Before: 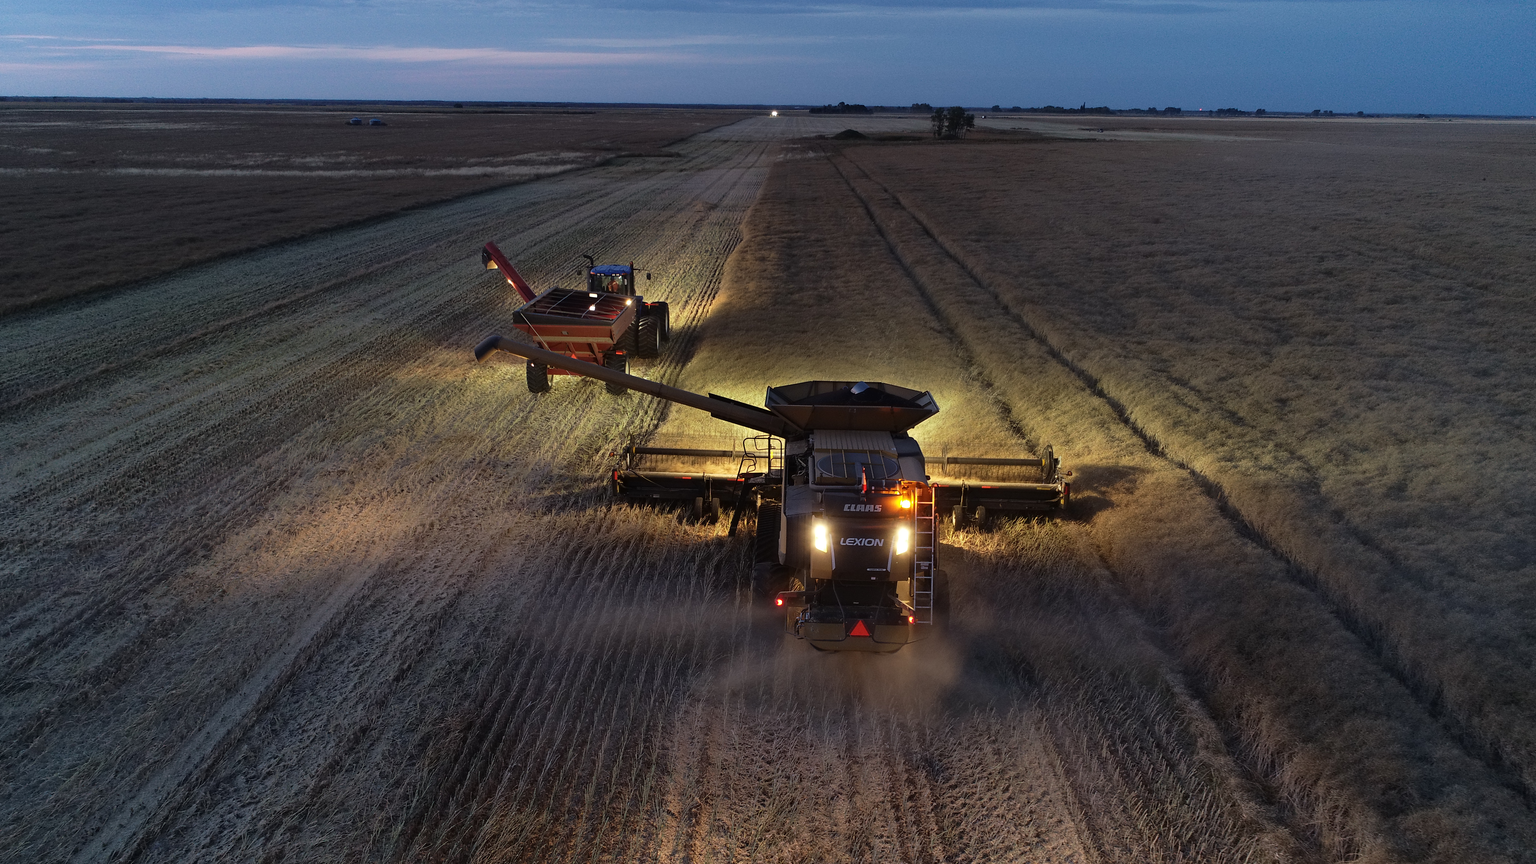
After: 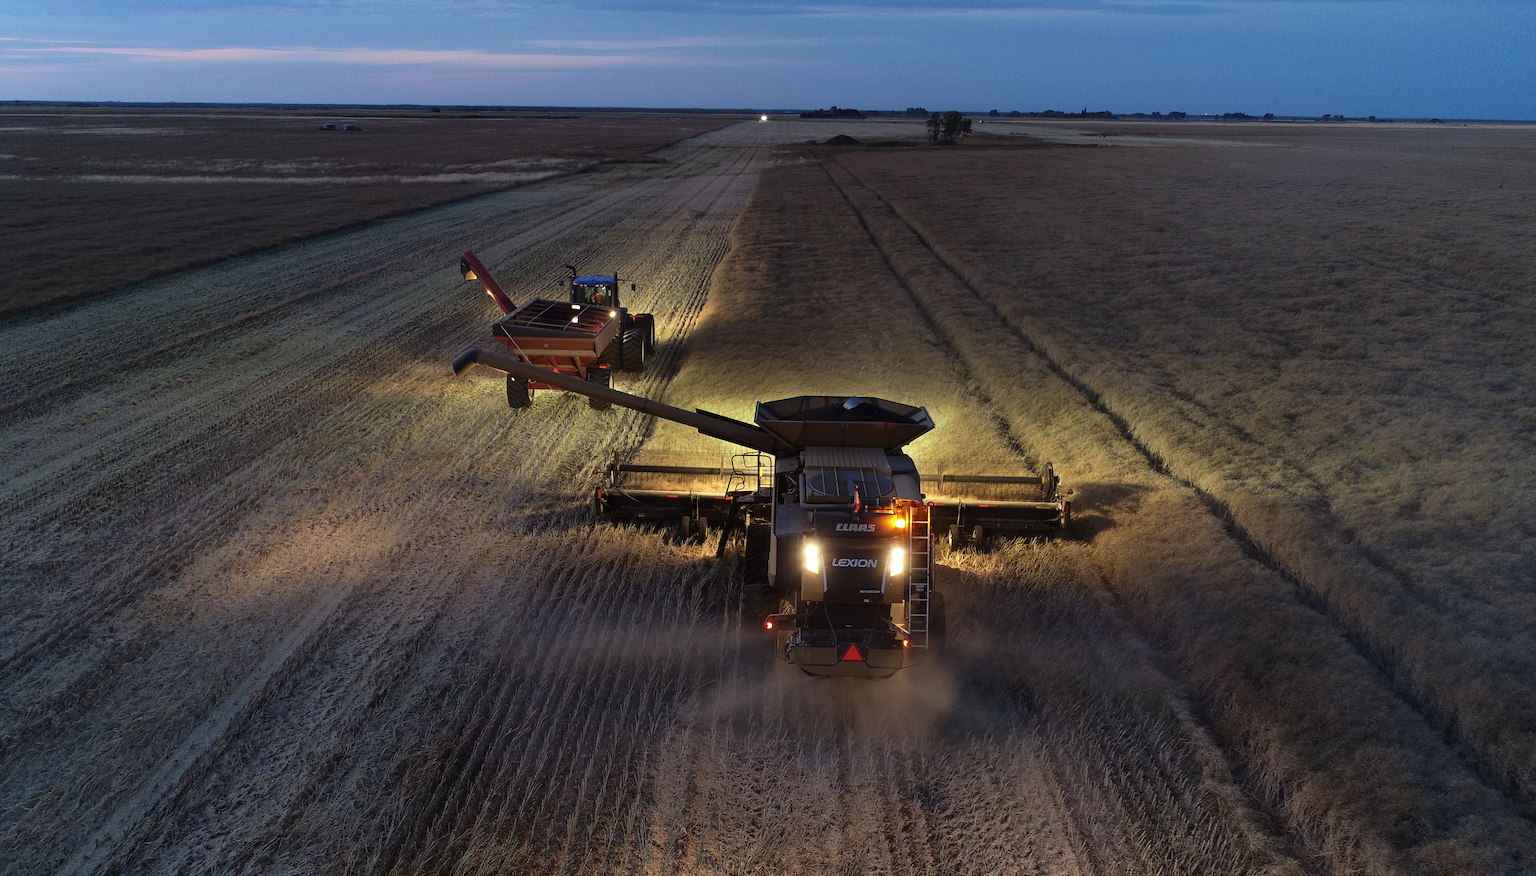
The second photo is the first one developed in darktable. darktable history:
color zones: curves: ch0 [(0.068, 0.464) (0.25, 0.5) (0.48, 0.508) (0.75, 0.536) (0.886, 0.476) (0.967, 0.456)]; ch1 [(0.066, 0.456) (0.25, 0.5) (0.616, 0.508) (0.746, 0.56) (0.934, 0.444)]
crop and rotate: left 2.536%, right 1.107%, bottom 2.246%
